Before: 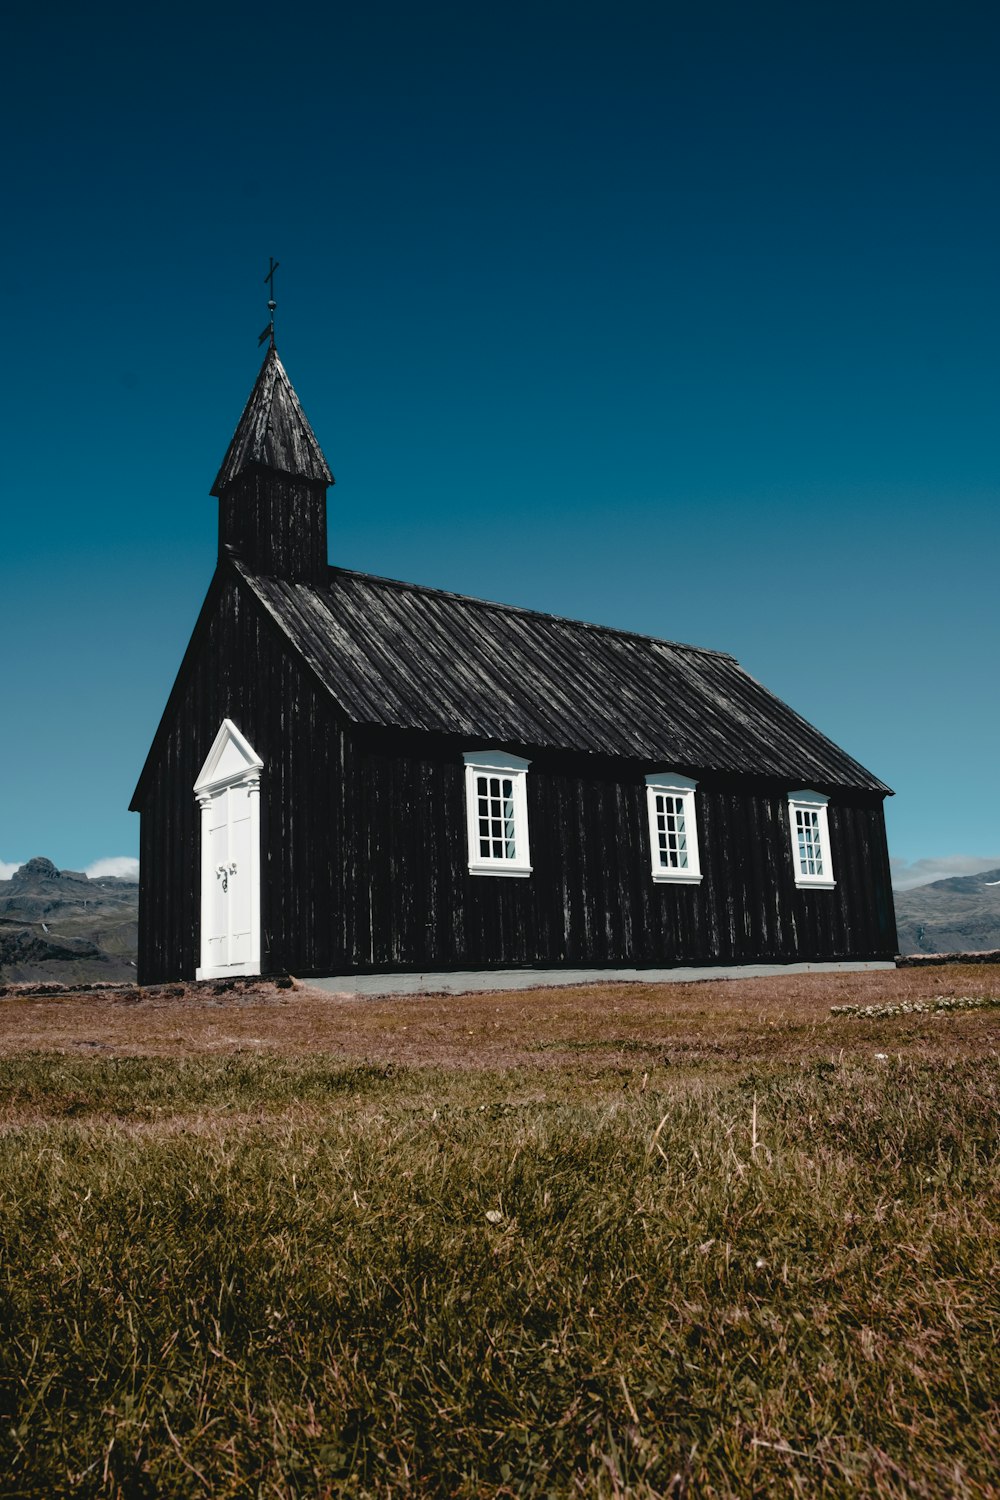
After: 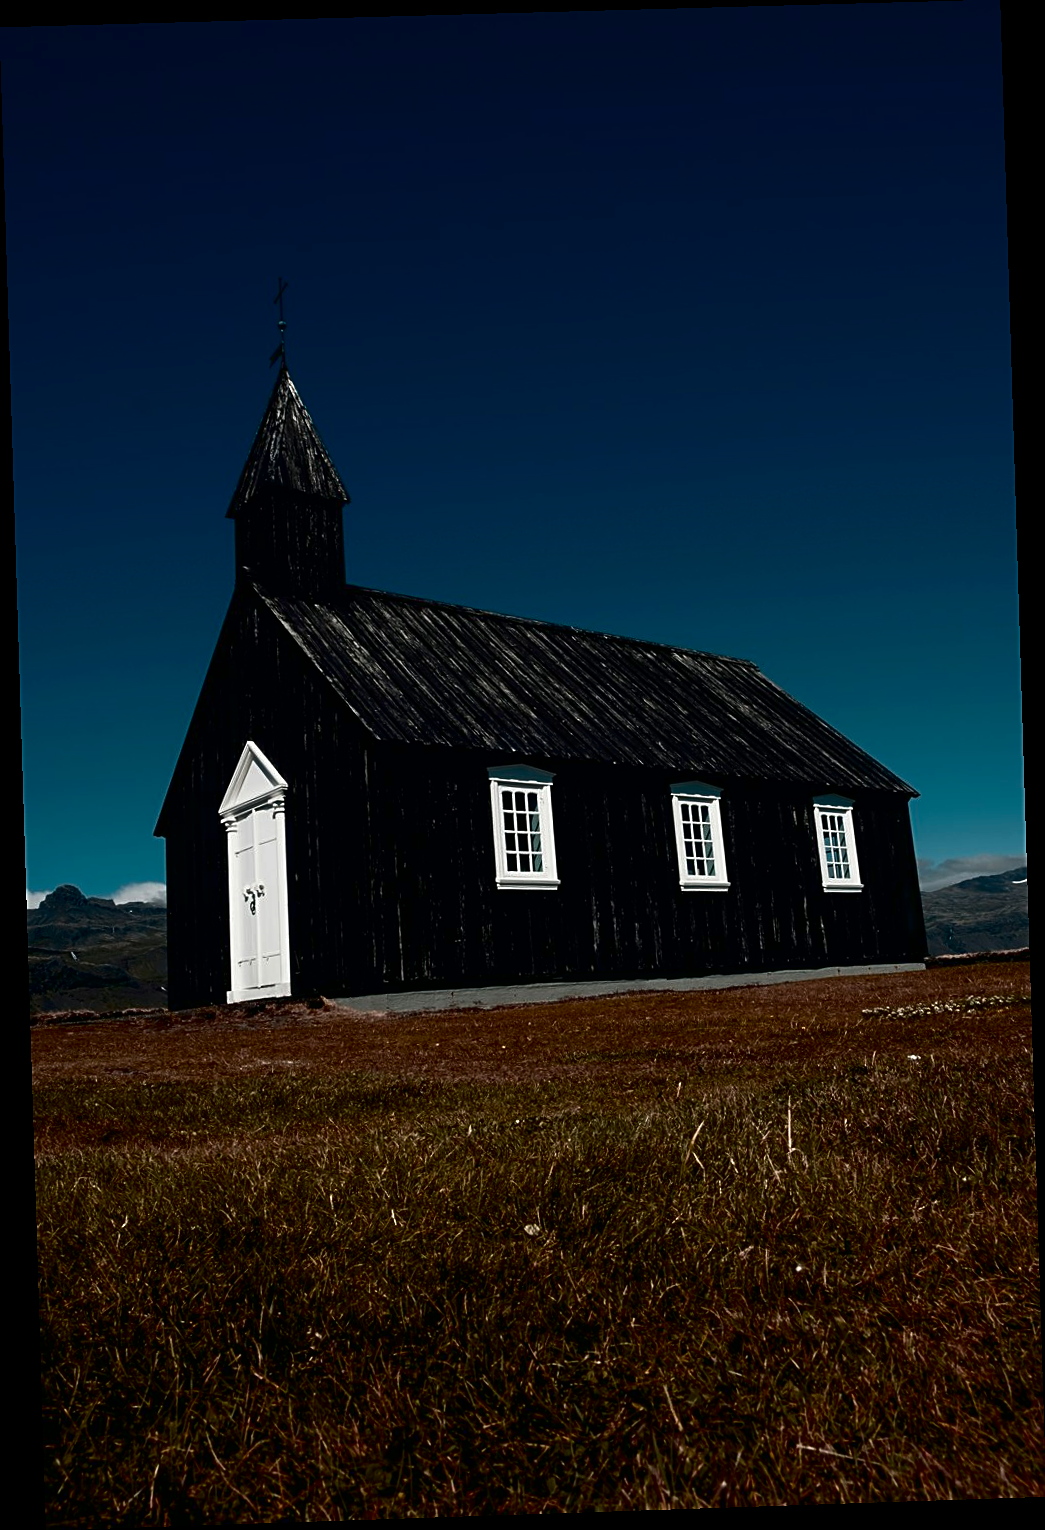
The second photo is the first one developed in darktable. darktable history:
contrast brightness saturation: contrast 0.09, brightness -0.59, saturation 0.17
sharpen: on, module defaults
rotate and perspective: rotation -1.77°, lens shift (horizontal) 0.004, automatic cropping off
